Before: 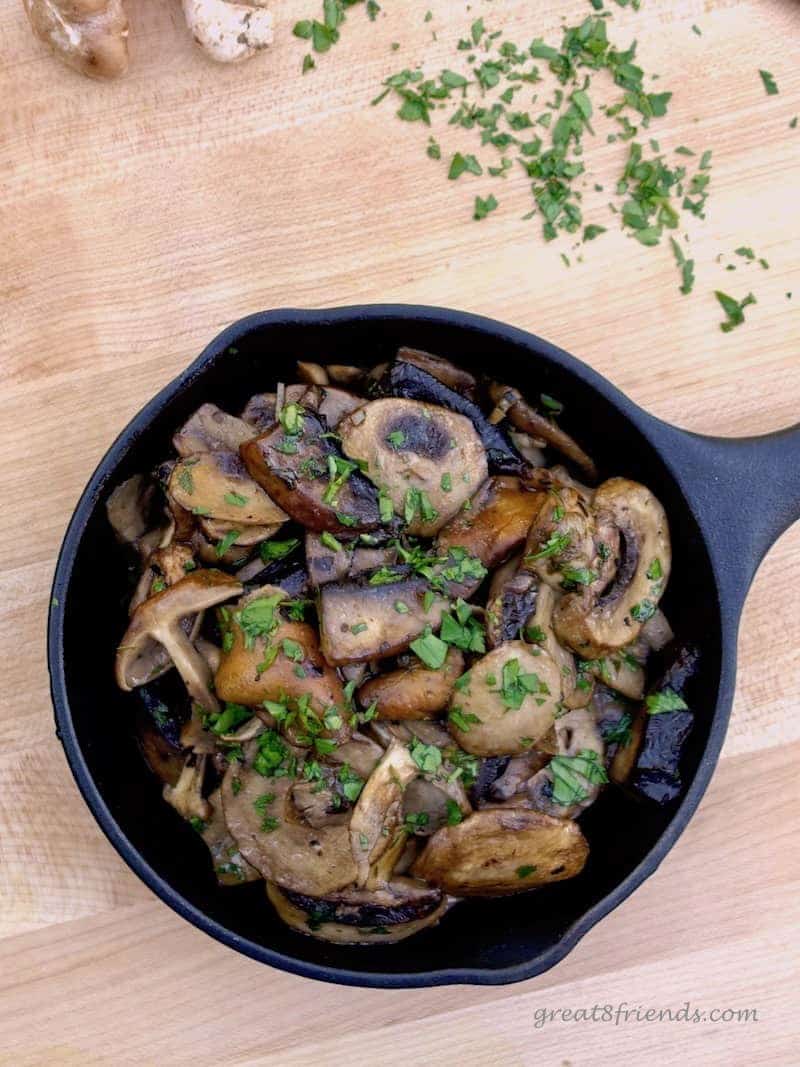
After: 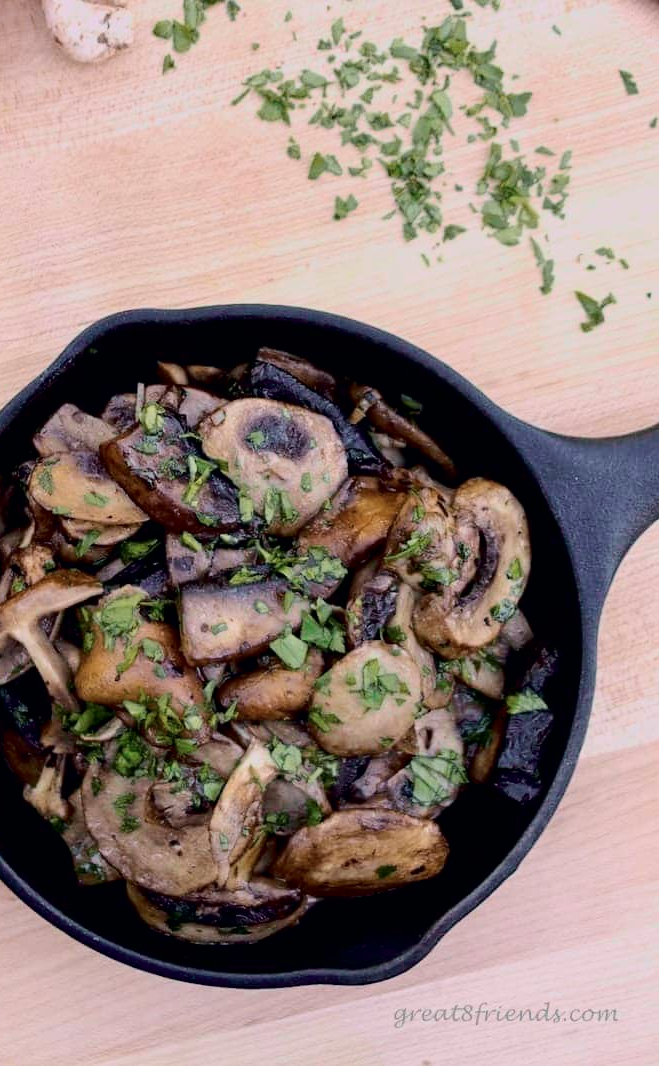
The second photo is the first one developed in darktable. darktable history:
crop: left 17.582%, bottom 0.031%
tone curve: curves: ch0 [(0, 0) (0.049, 0.01) (0.154, 0.081) (0.491, 0.519) (0.748, 0.765) (1, 0.919)]; ch1 [(0, 0) (0.172, 0.123) (0.317, 0.272) (0.391, 0.424) (0.499, 0.497) (0.531, 0.541) (0.615, 0.608) (0.741, 0.783) (1, 1)]; ch2 [(0, 0) (0.411, 0.424) (0.483, 0.478) (0.546, 0.532) (0.652, 0.633) (1, 1)], color space Lab, independent channels, preserve colors none
